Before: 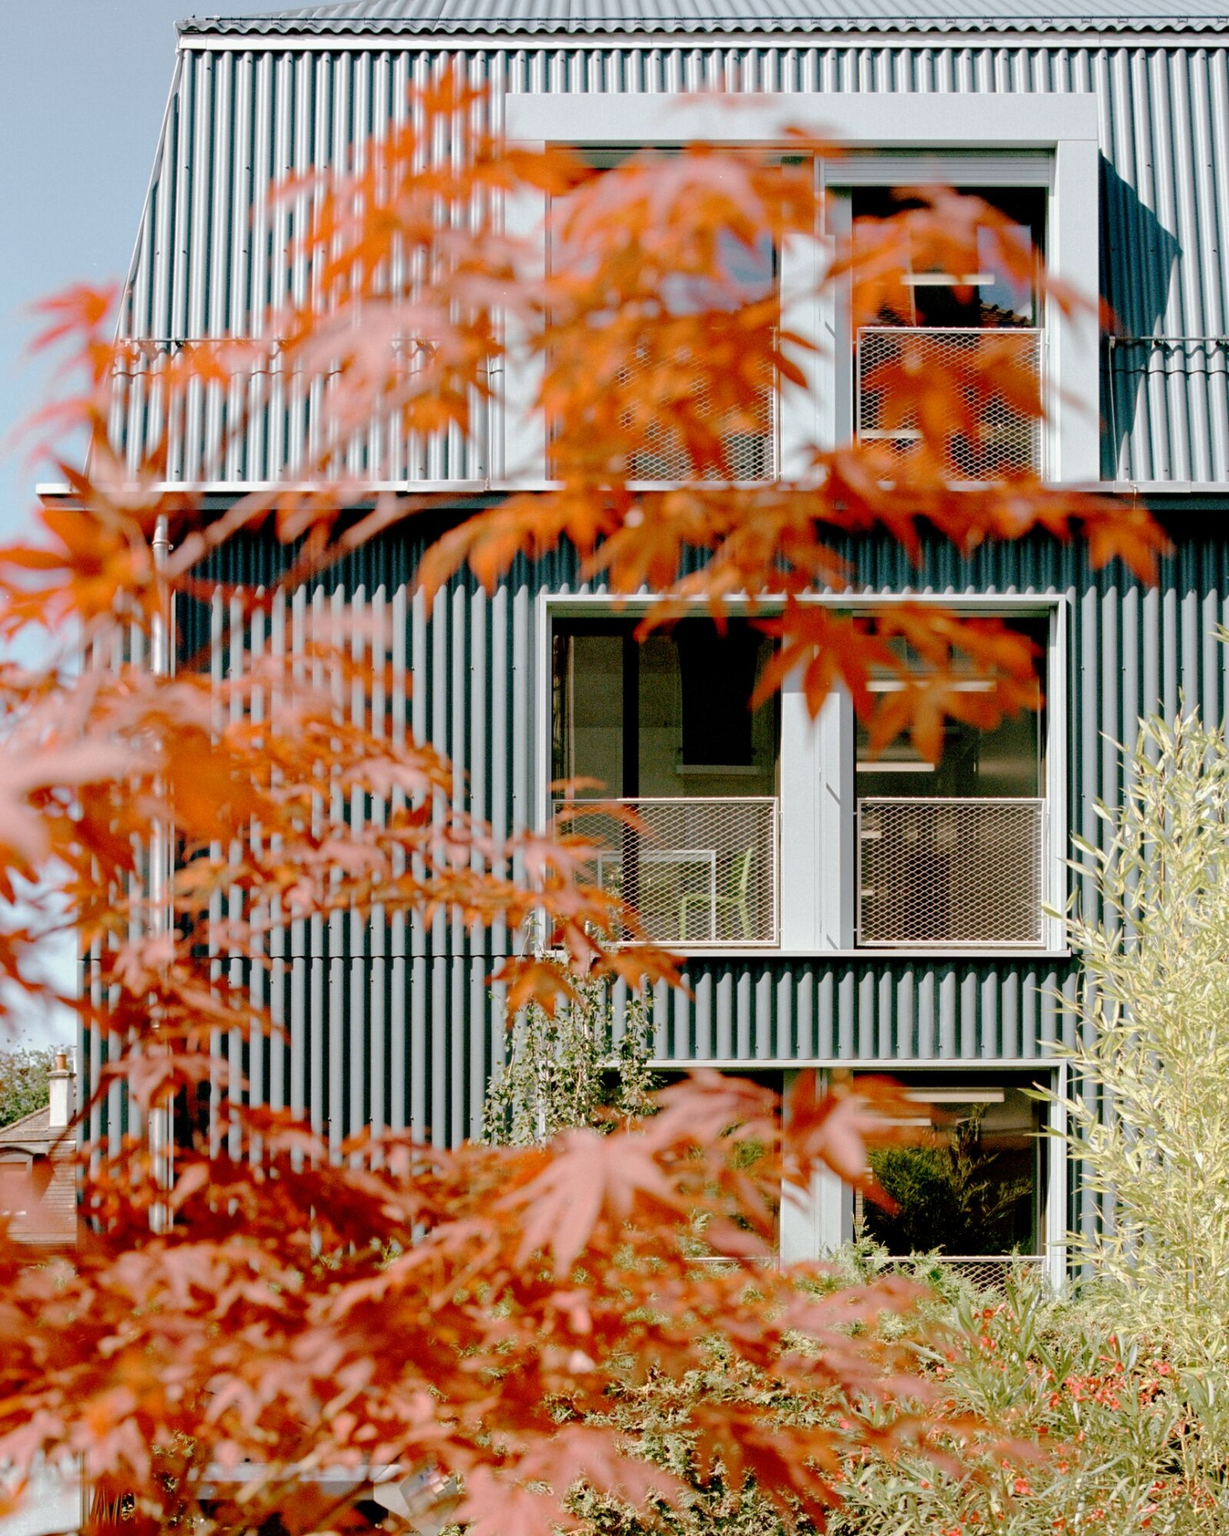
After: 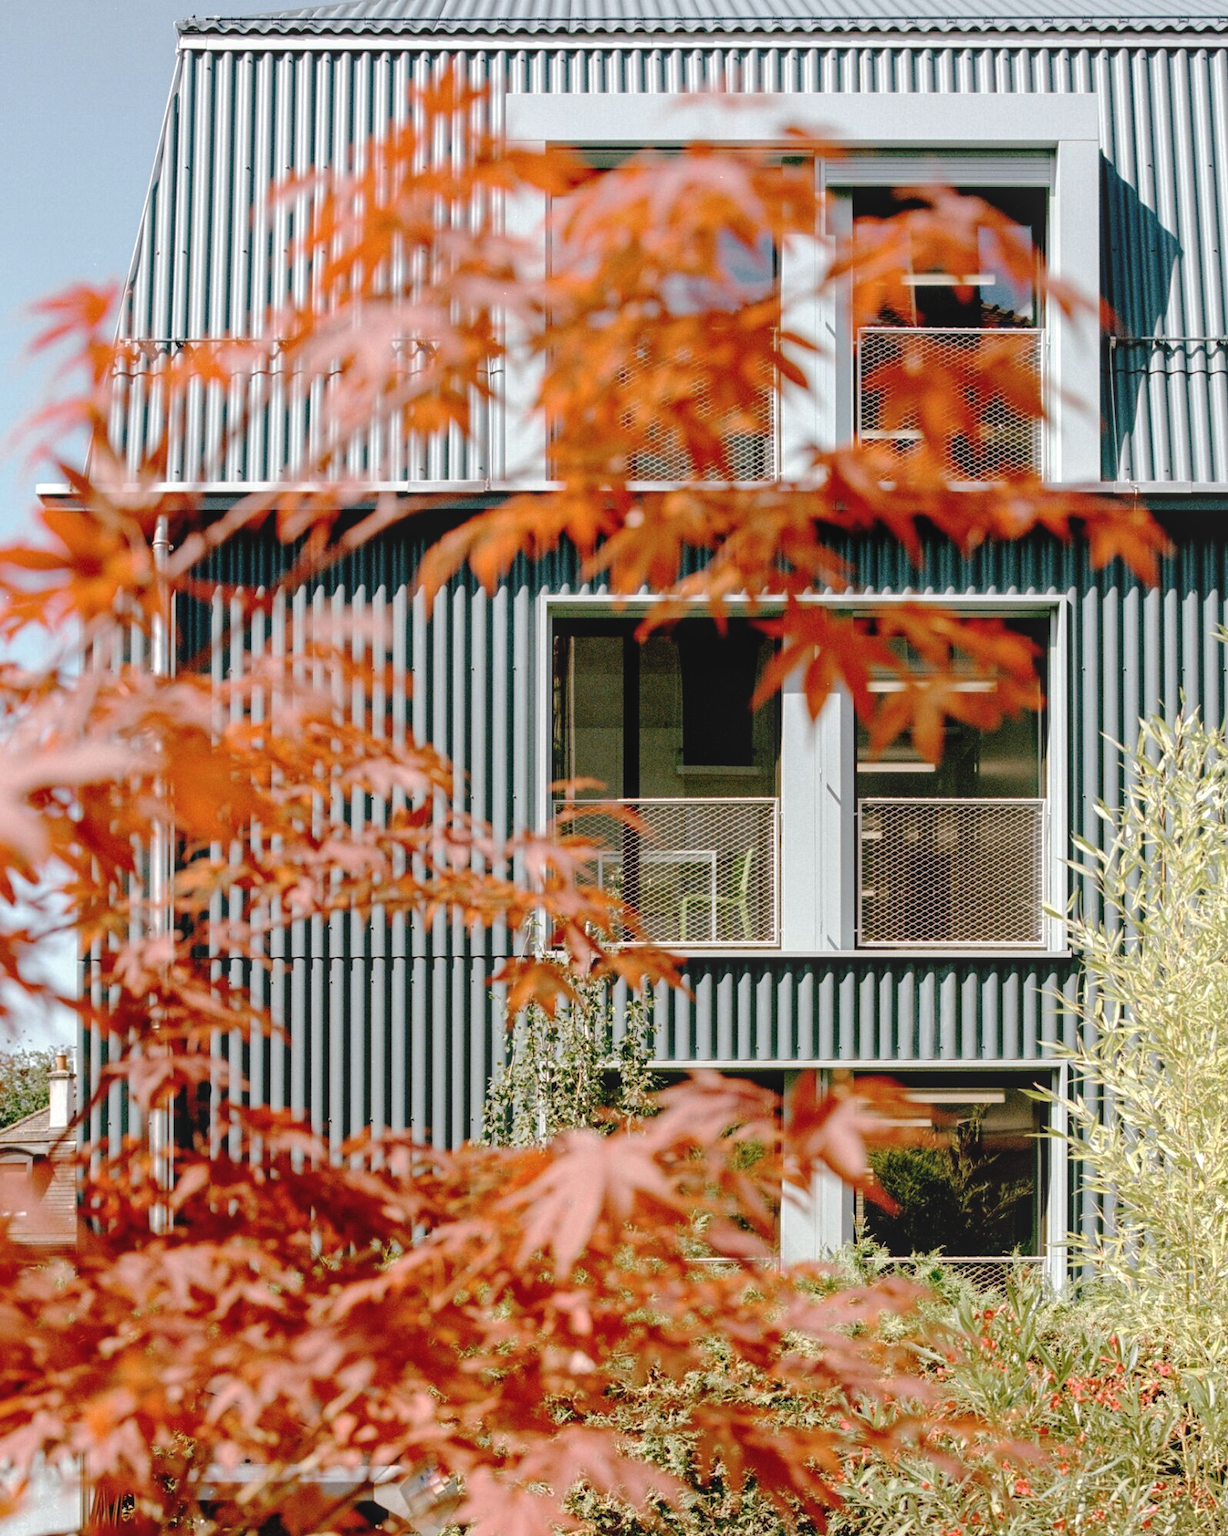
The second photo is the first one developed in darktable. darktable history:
exposure: black level correction -0.008, exposure 0.068 EV, compensate exposure bias true, compensate highlight preservation false
local contrast: on, module defaults
